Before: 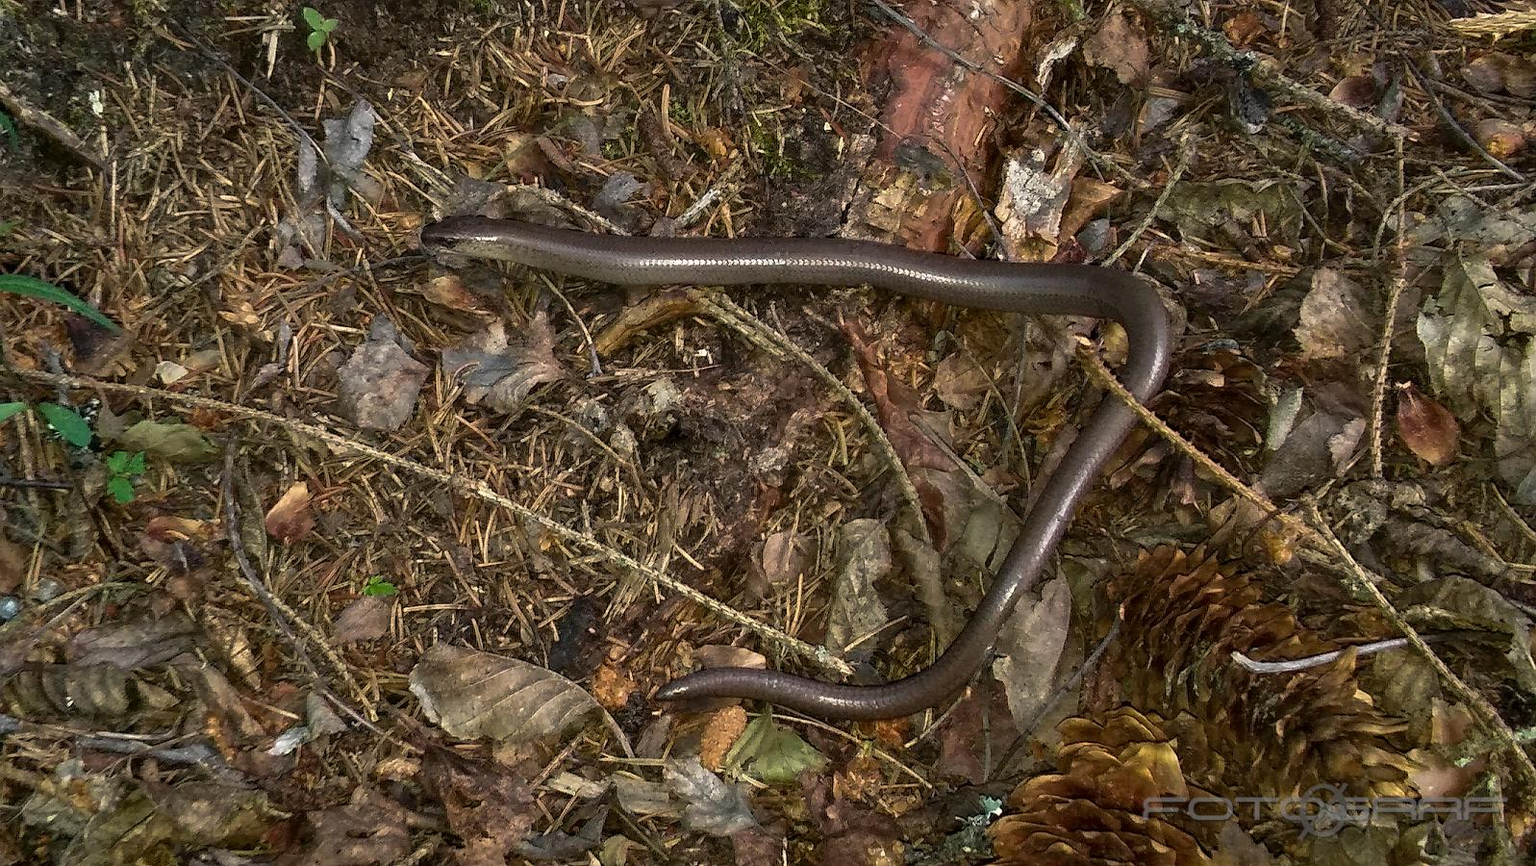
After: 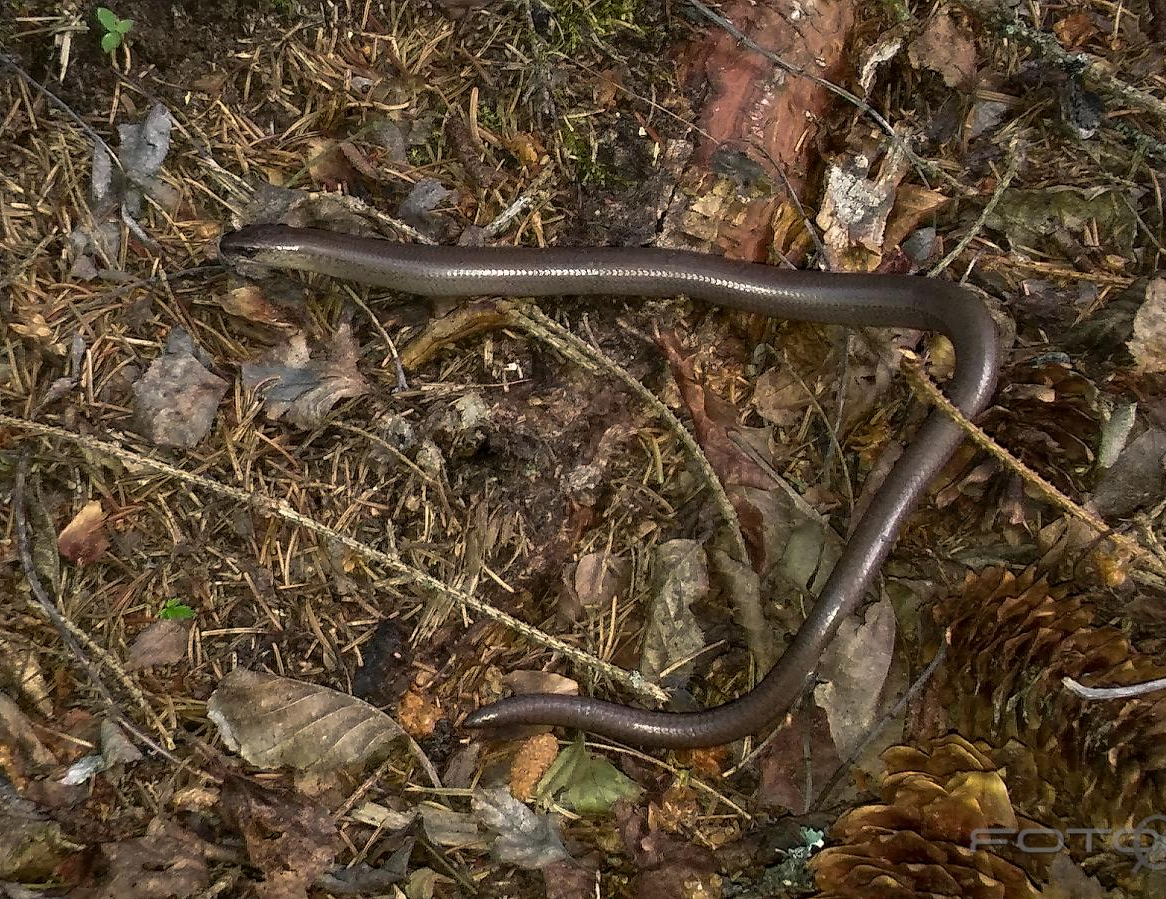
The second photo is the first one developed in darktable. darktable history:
crop: left 13.659%, top 0%, right 13.307%
